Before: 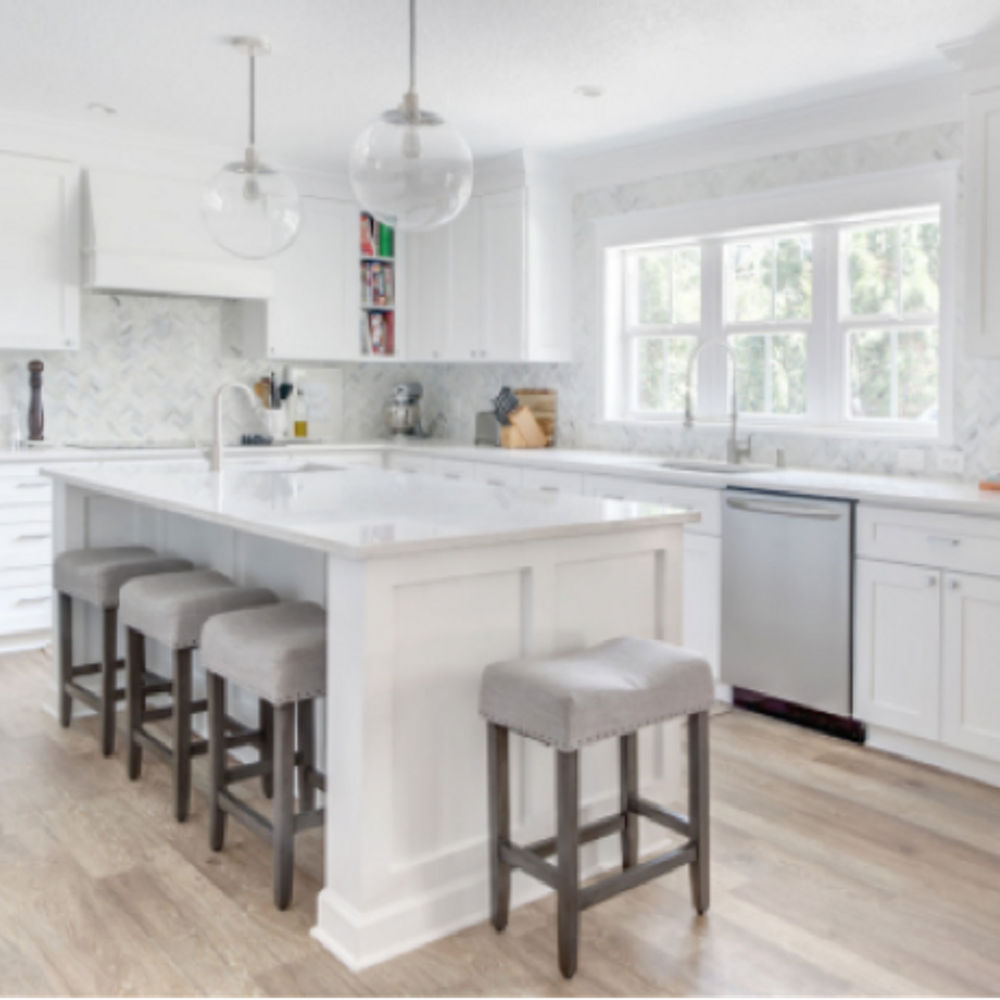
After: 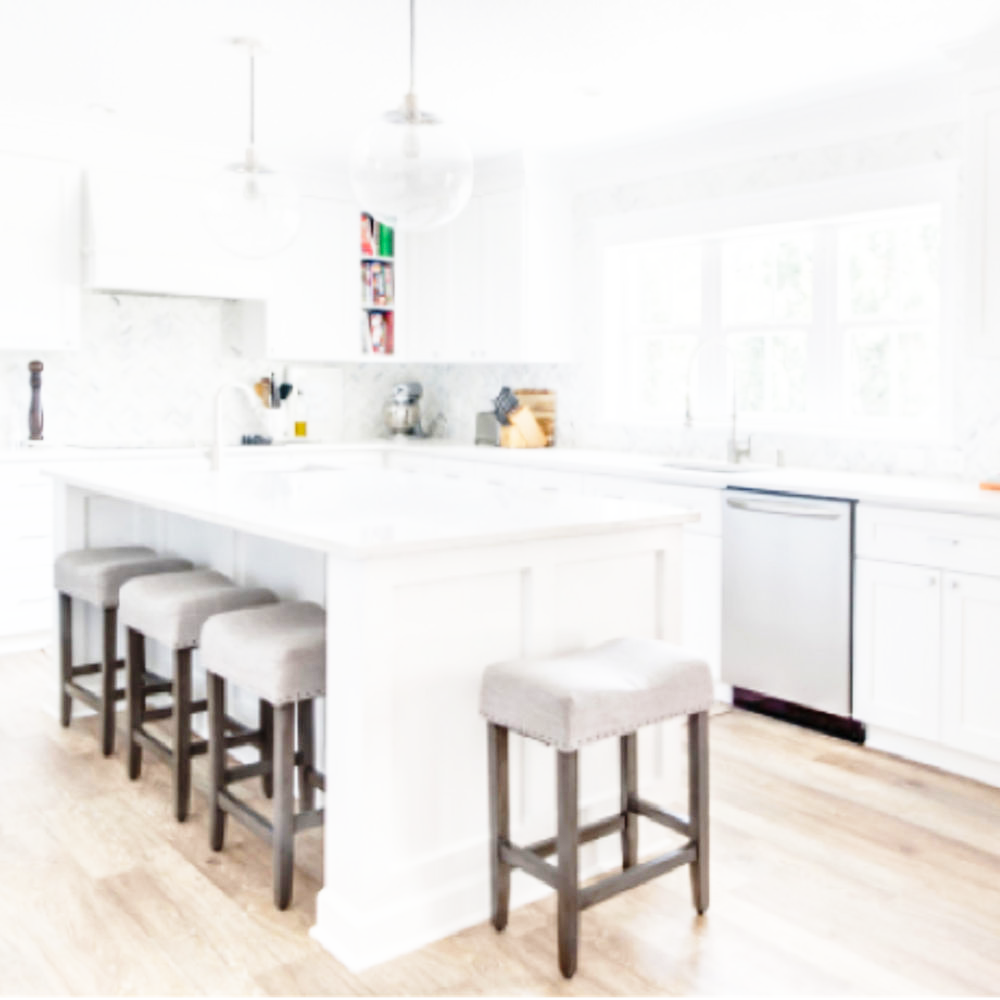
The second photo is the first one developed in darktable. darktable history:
base curve: curves: ch0 [(0, 0) (0.026, 0.03) (0.109, 0.232) (0.351, 0.748) (0.669, 0.968) (1, 1)], preserve colors none
exposure: compensate exposure bias true, compensate highlight preservation false
